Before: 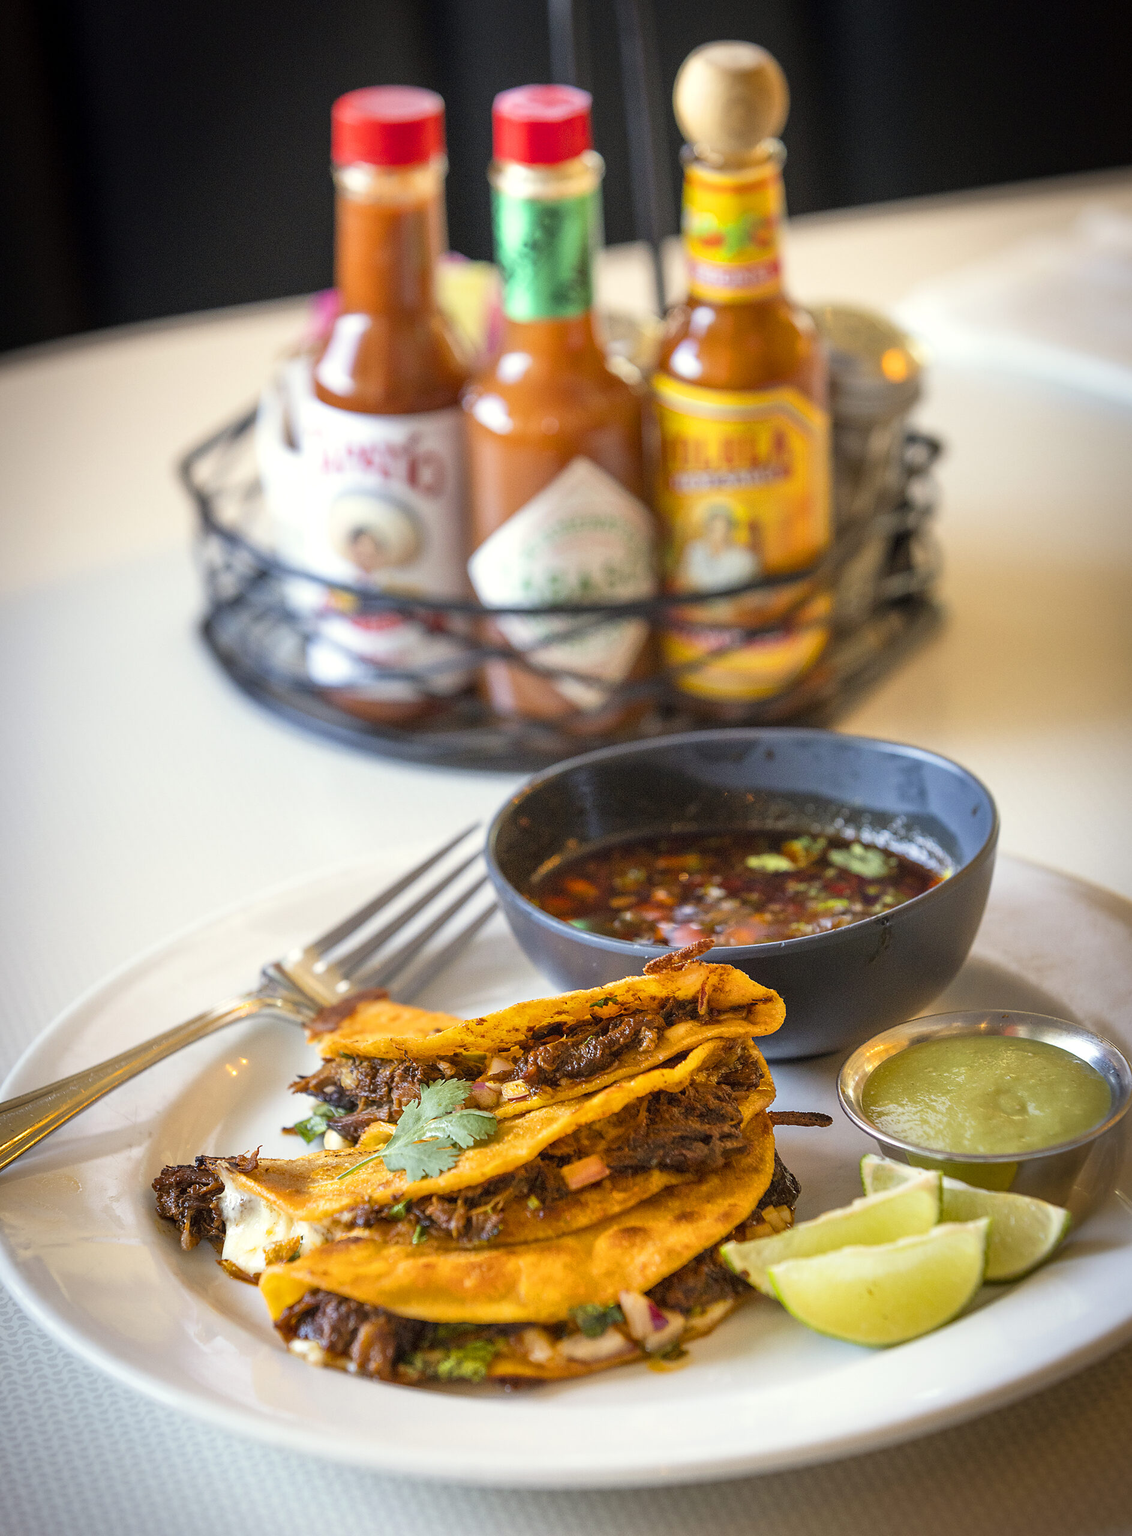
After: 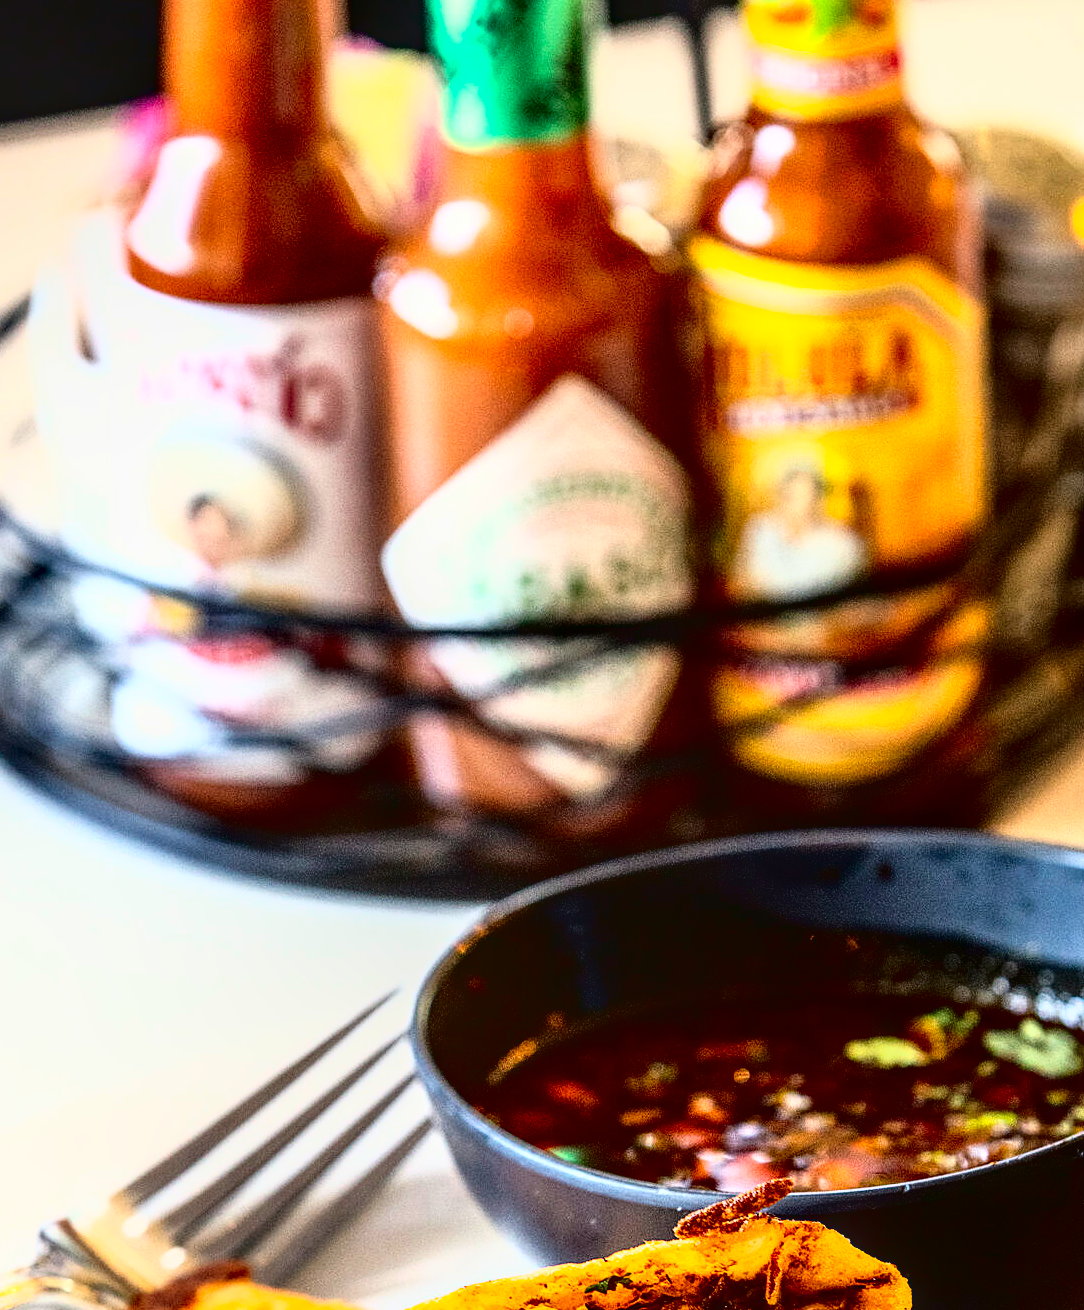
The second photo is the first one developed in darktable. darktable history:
local contrast: on, module defaults
contrast brightness saturation: contrast 0.227, brightness 0.099, saturation 0.294
tone curve: curves: ch0 [(0, 0) (0.003, 0.008) (0.011, 0.008) (0.025, 0.008) (0.044, 0.008) (0.069, 0.006) (0.1, 0.006) (0.136, 0.006) (0.177, 0.008) (0.224, 0.012) (0.277, 0.026) (0.335, 0.083) (0.399, 0.165) (0.468, 0.292) (0.543, 0.416) (0.623, 0.535) (0.709, 0.692) (0.801, 0.853) (0.898, 0.981) (1, 1)], color space Lab, independent channels, preserve colors none
crop: left 21.118%, top 15.092%, right 21.401%, bottom 33.724%
